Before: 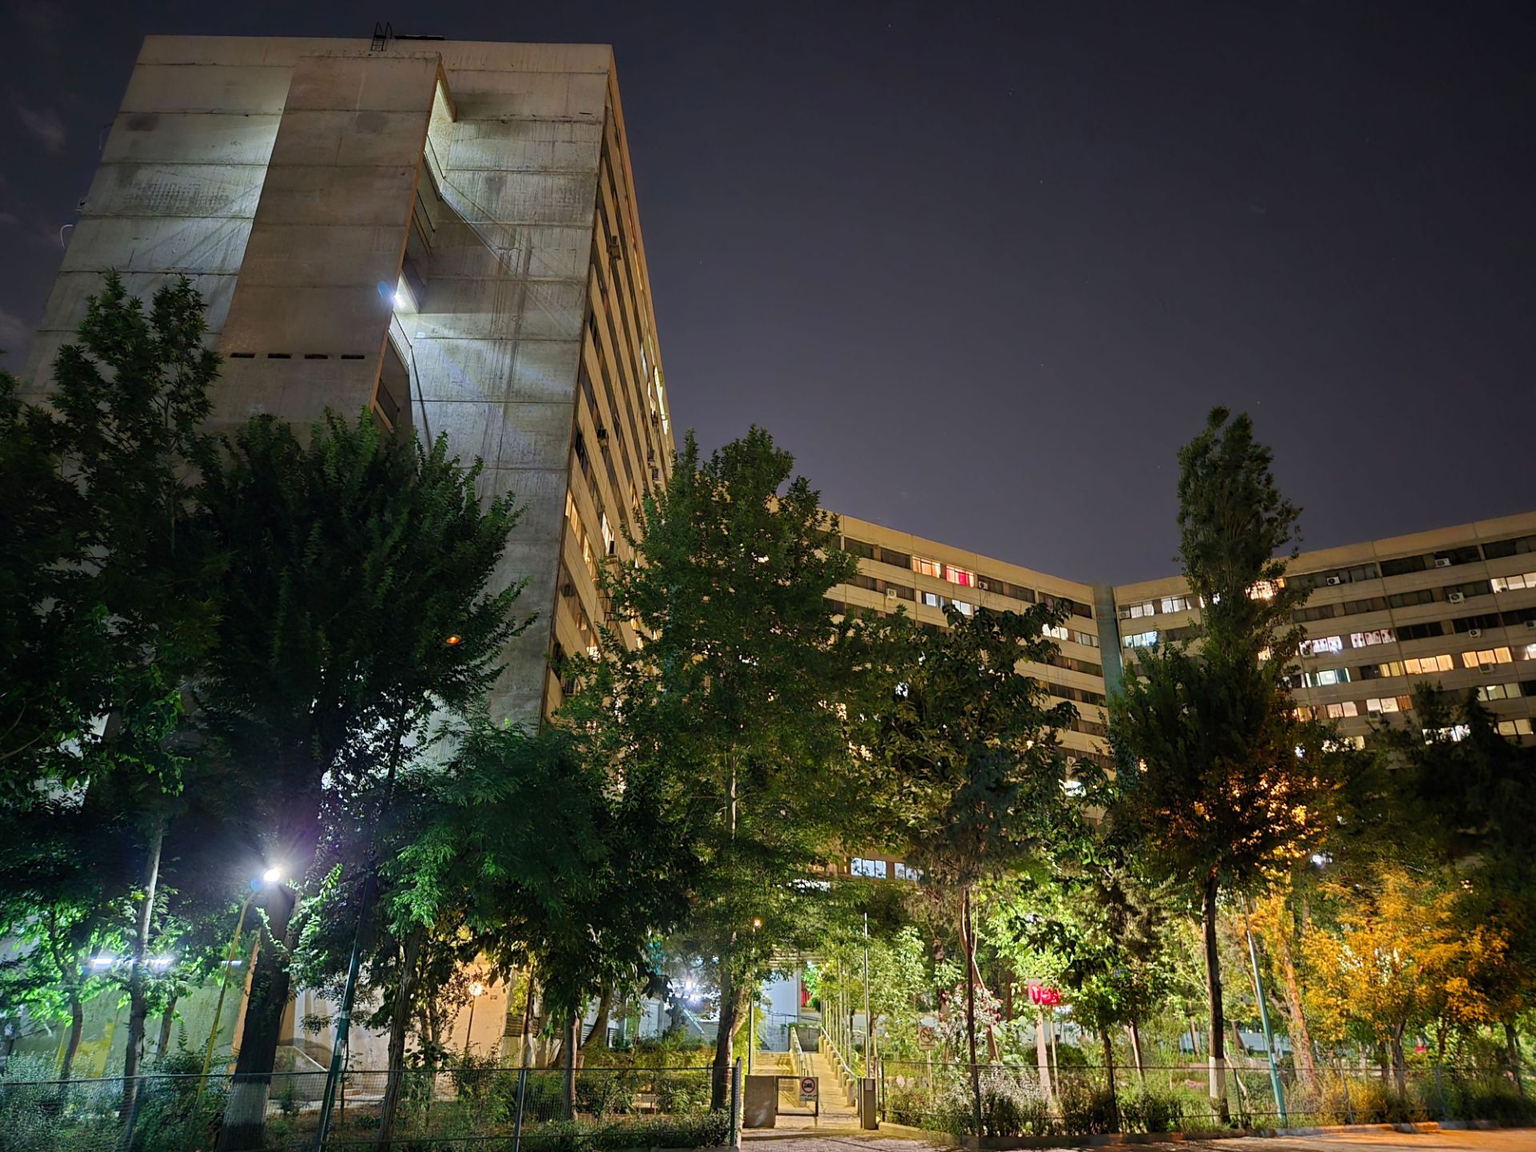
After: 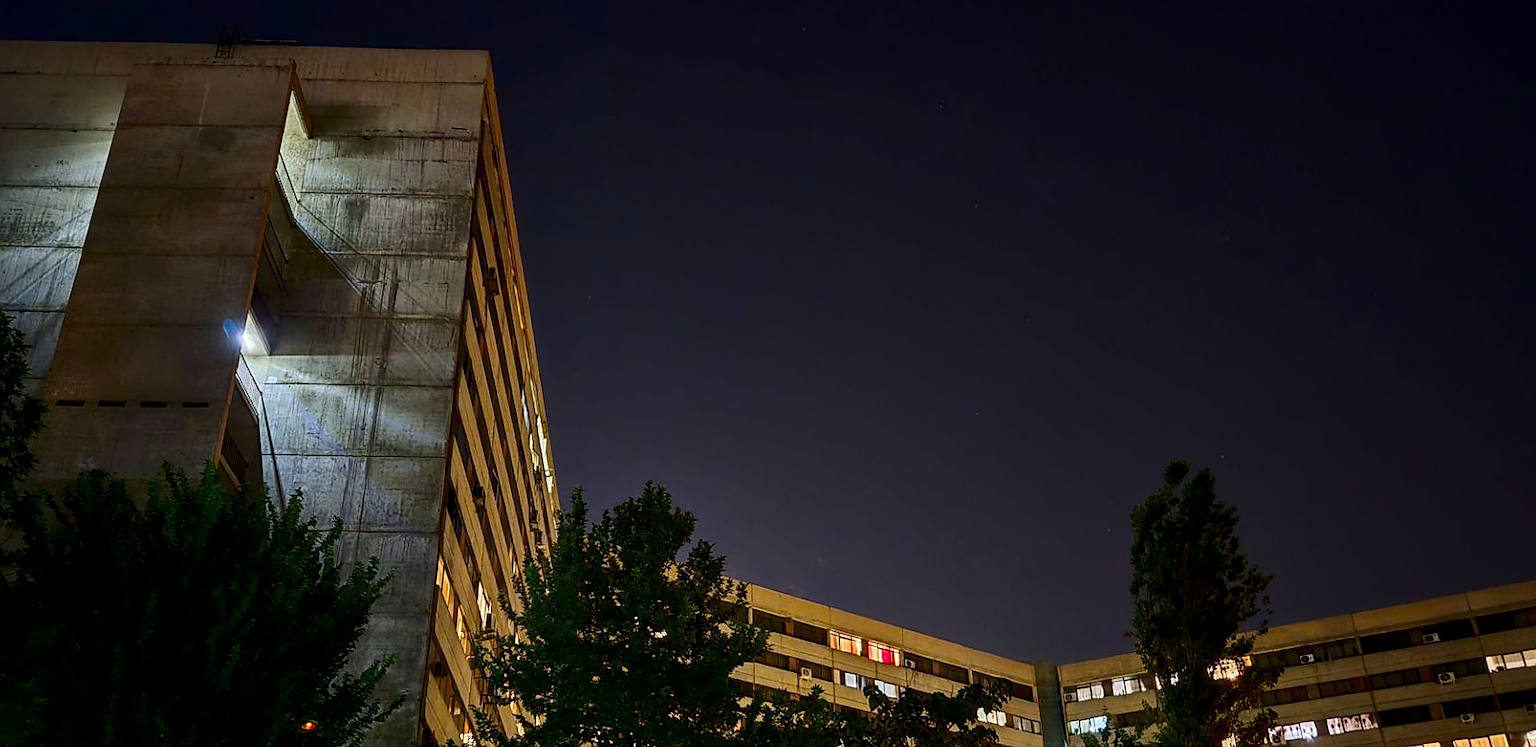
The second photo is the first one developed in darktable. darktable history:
contrast brightness saturation: contrast 0.22, brightness -0.19, saturation 0.24
crop and rotate: left 11.812%, bottom 42.776%
local contrast: on, module defaults
sharpen: radius 1, threshold 1
